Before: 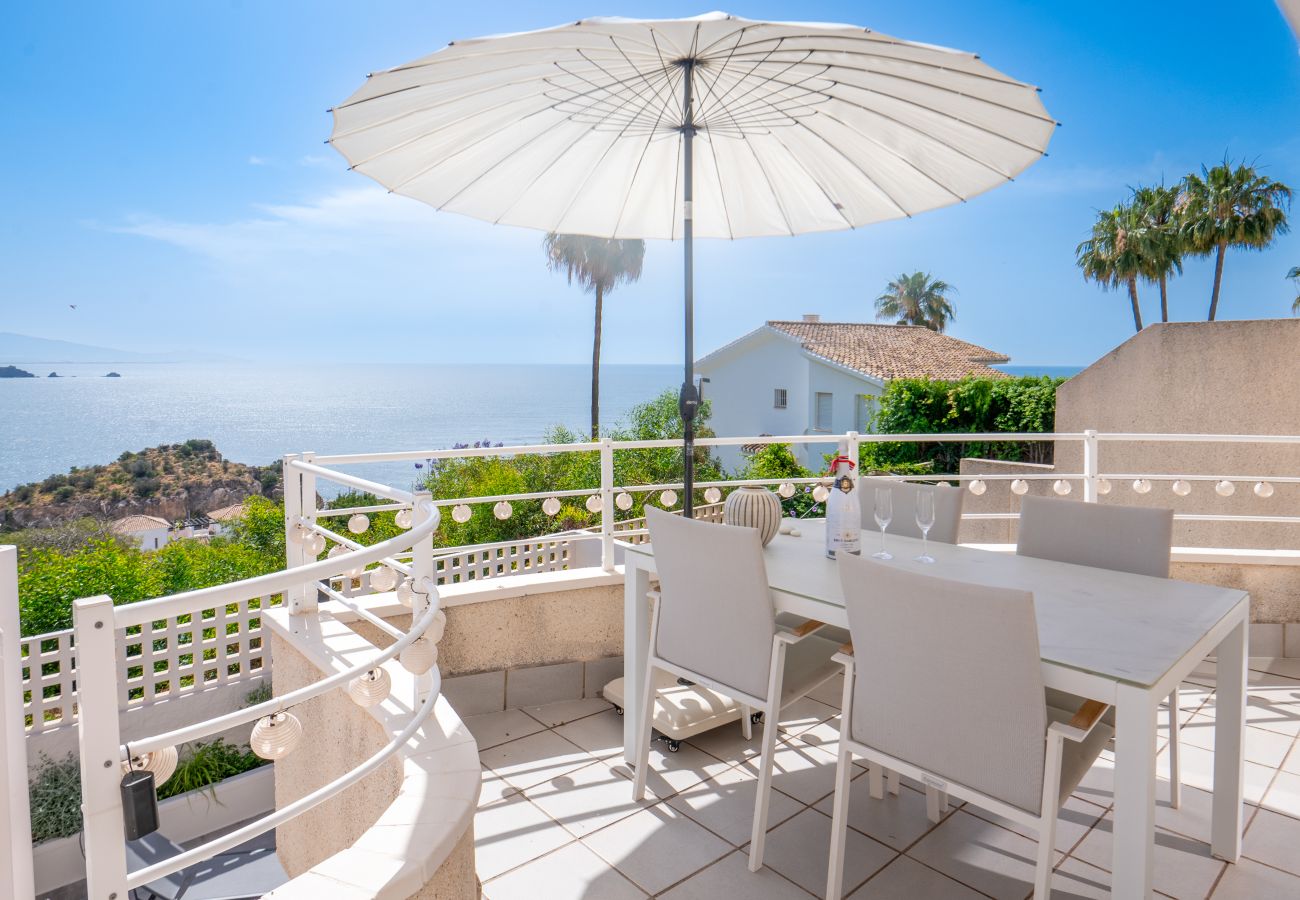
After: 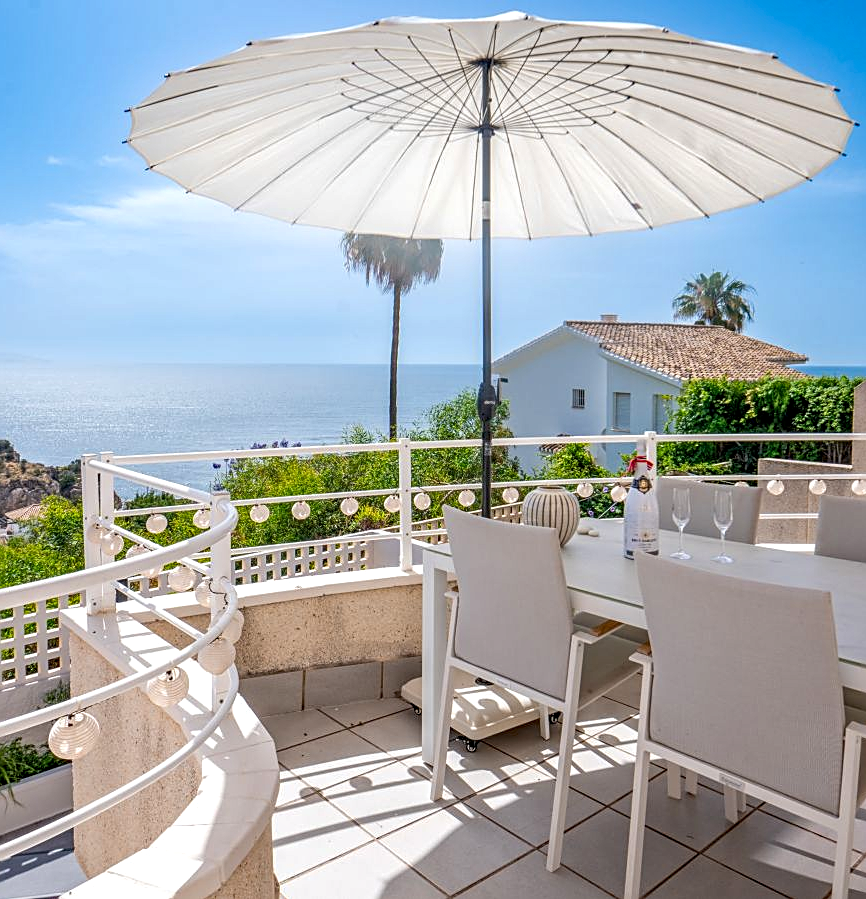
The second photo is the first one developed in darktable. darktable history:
local contrast: on, module defaults
crop and rotate: left 15.546%, right 17.787%
sharpen: on, module defaults
contrast equalizer: octaves 7, y [[0.6 ×6], [0.55 ×6], [0 ×6], [0 ×6], [0 ×6]], mix 0.15
haze removal: compatibility mode true, adaptive false
